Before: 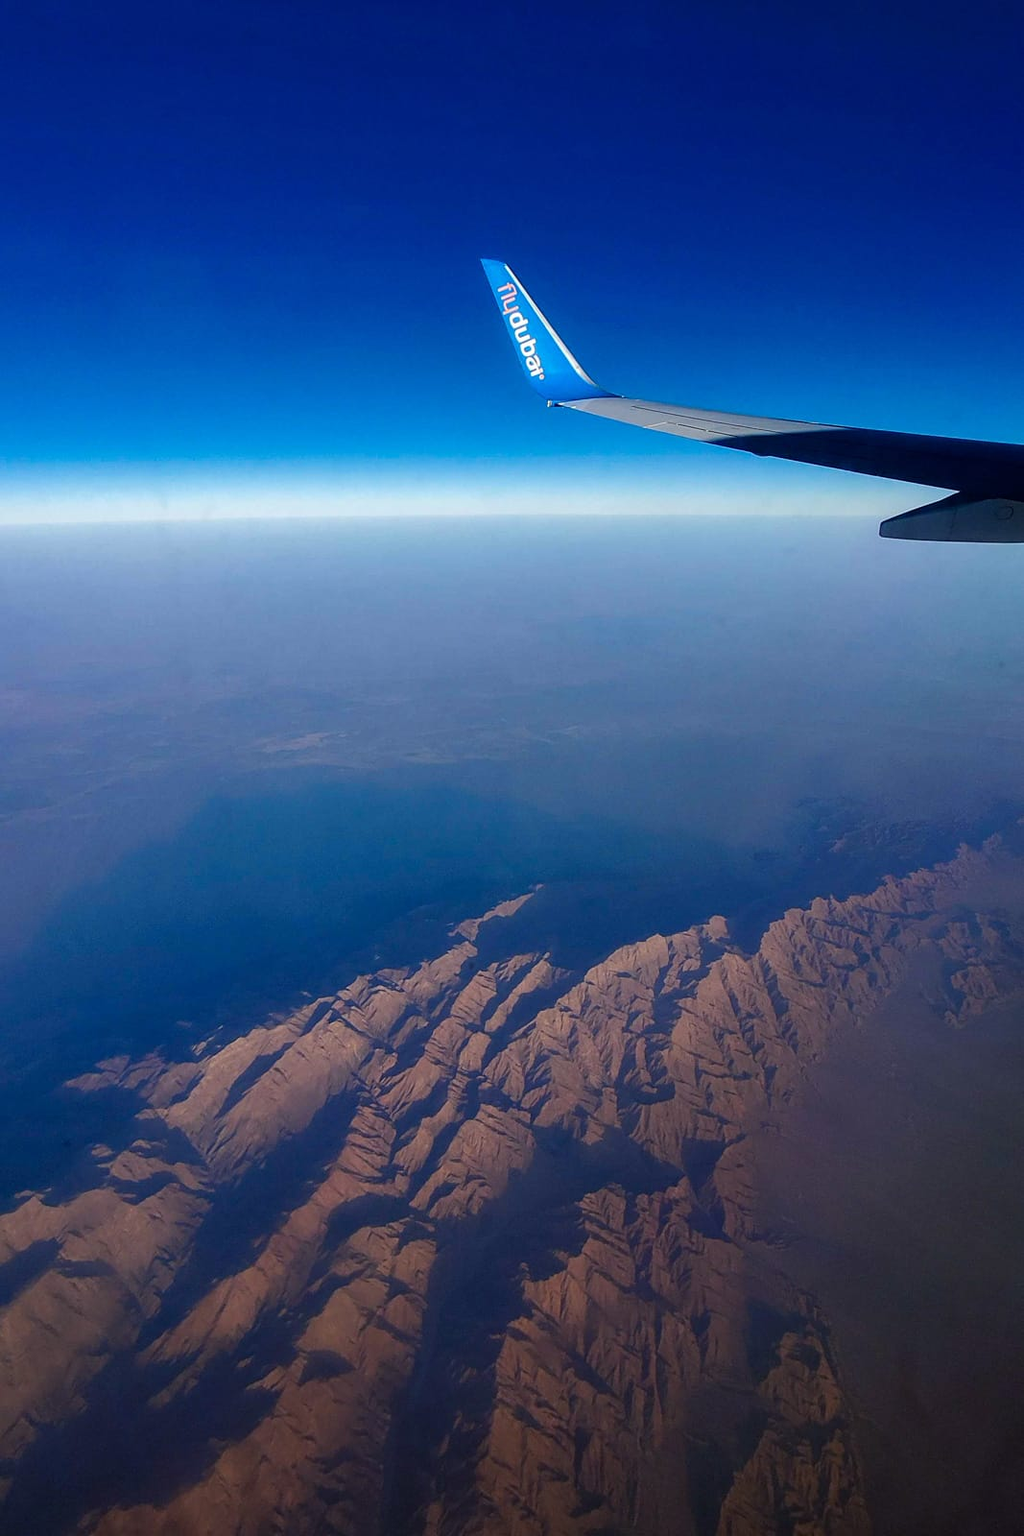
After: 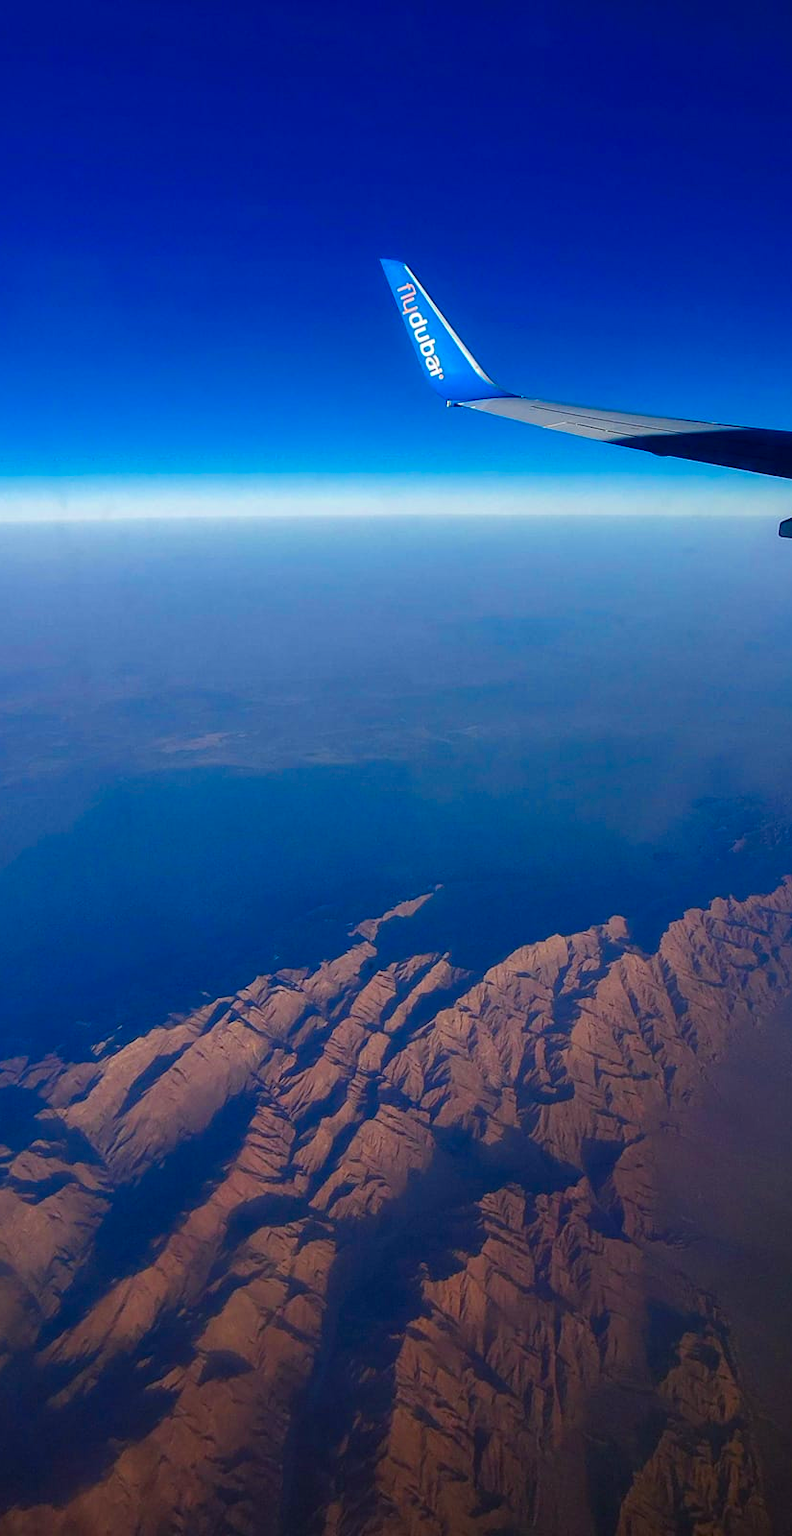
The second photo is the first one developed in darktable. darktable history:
color zones: curves: ch0 [(0, 0.613) (0.01, 0.613) (0.245, 0.448) (0.498, 0.529) (0.642, 0.665) (0.879, 0.777) (0.99, 0.613)]; ch1 [(0, 0) (0.143, 0) (0.286, 0) (0.429, 0) (0.571, 0) (0.714, 0) (0.857, 0)], mix -131.09%
crop: left 9.88%, right 12.664%
local contrast: mode bilateral grid, contrast 15, coarseness 36, detail 105%, midtone range 0.2
tone equalizer: on, module defaults
